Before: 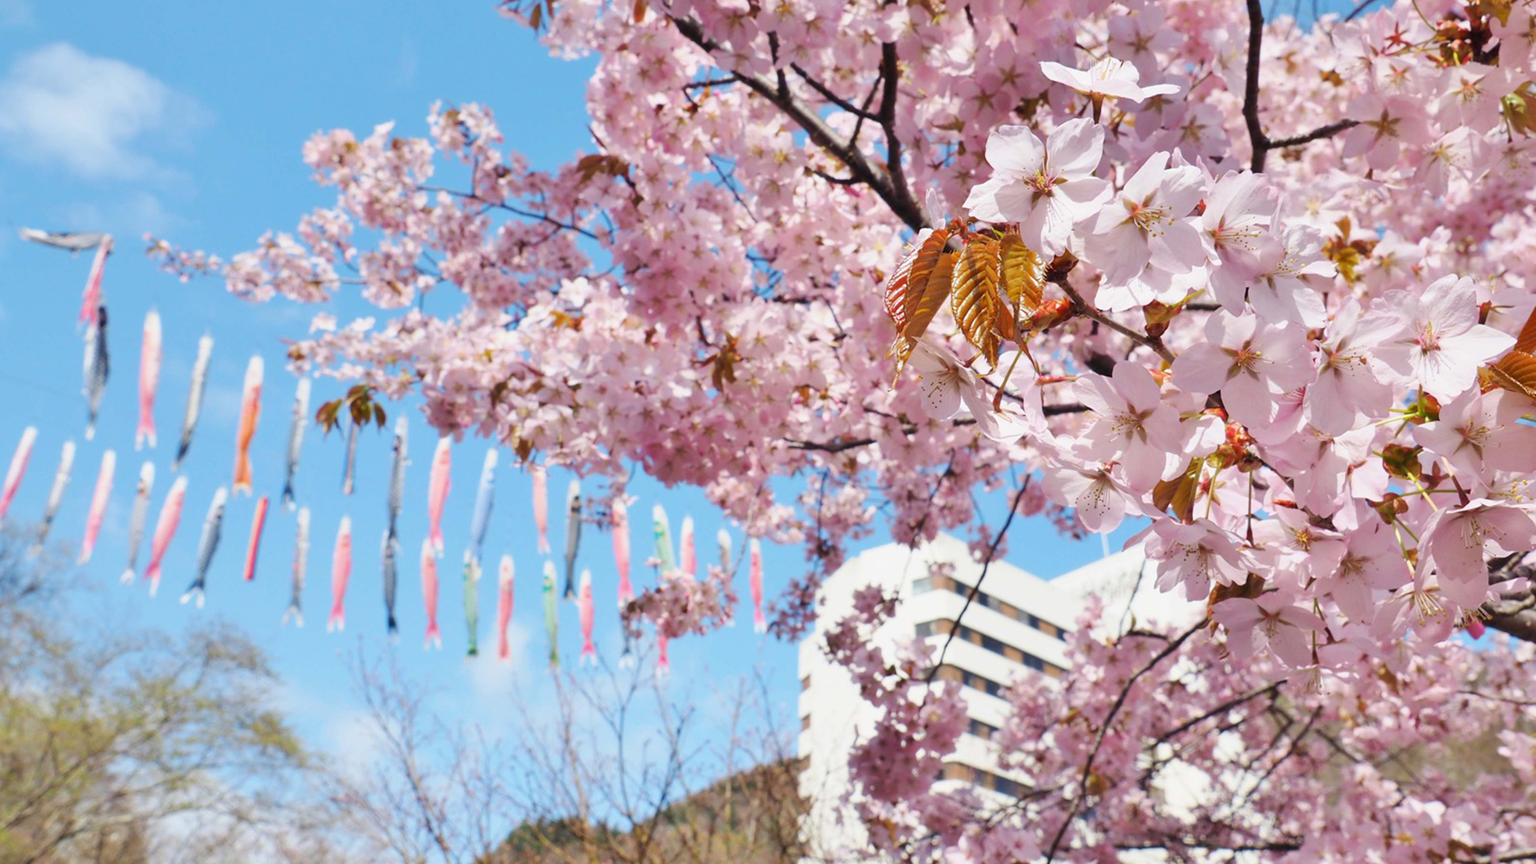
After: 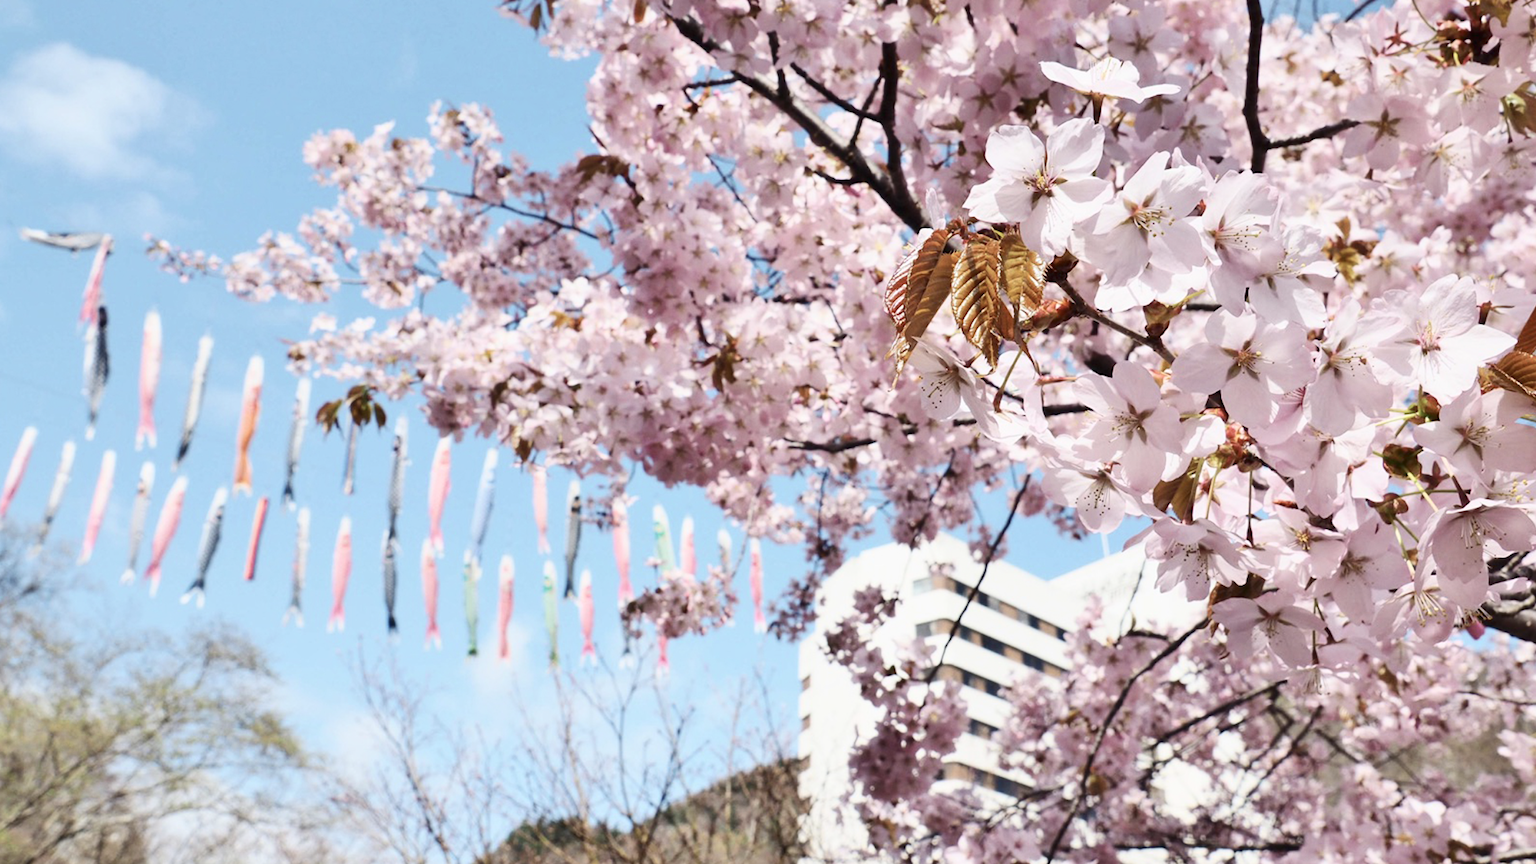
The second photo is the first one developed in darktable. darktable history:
contrast brightness saturation: contrast 0.249, saturation -0.31
exposure: compensate highlight preservation false
